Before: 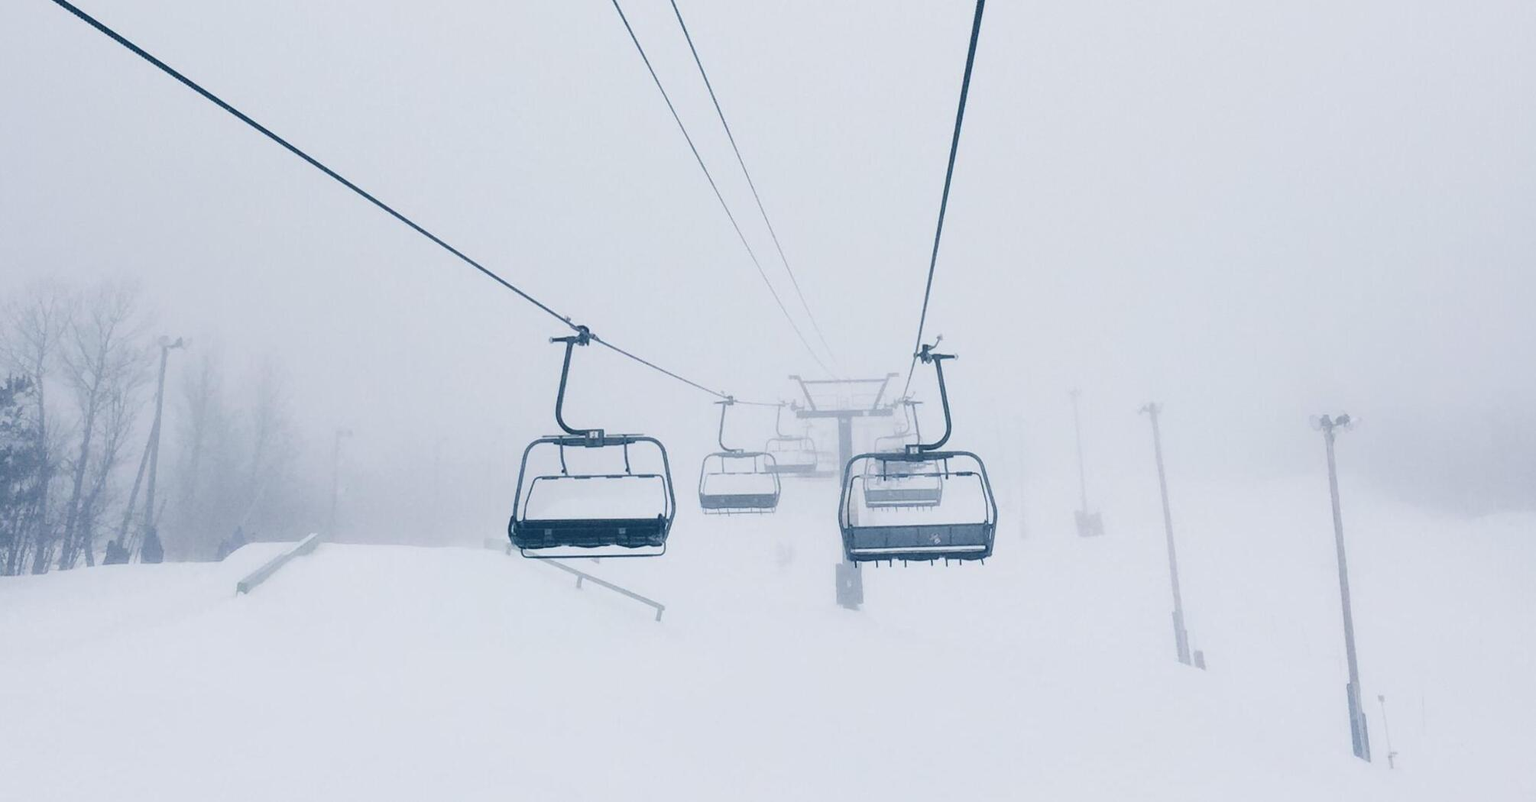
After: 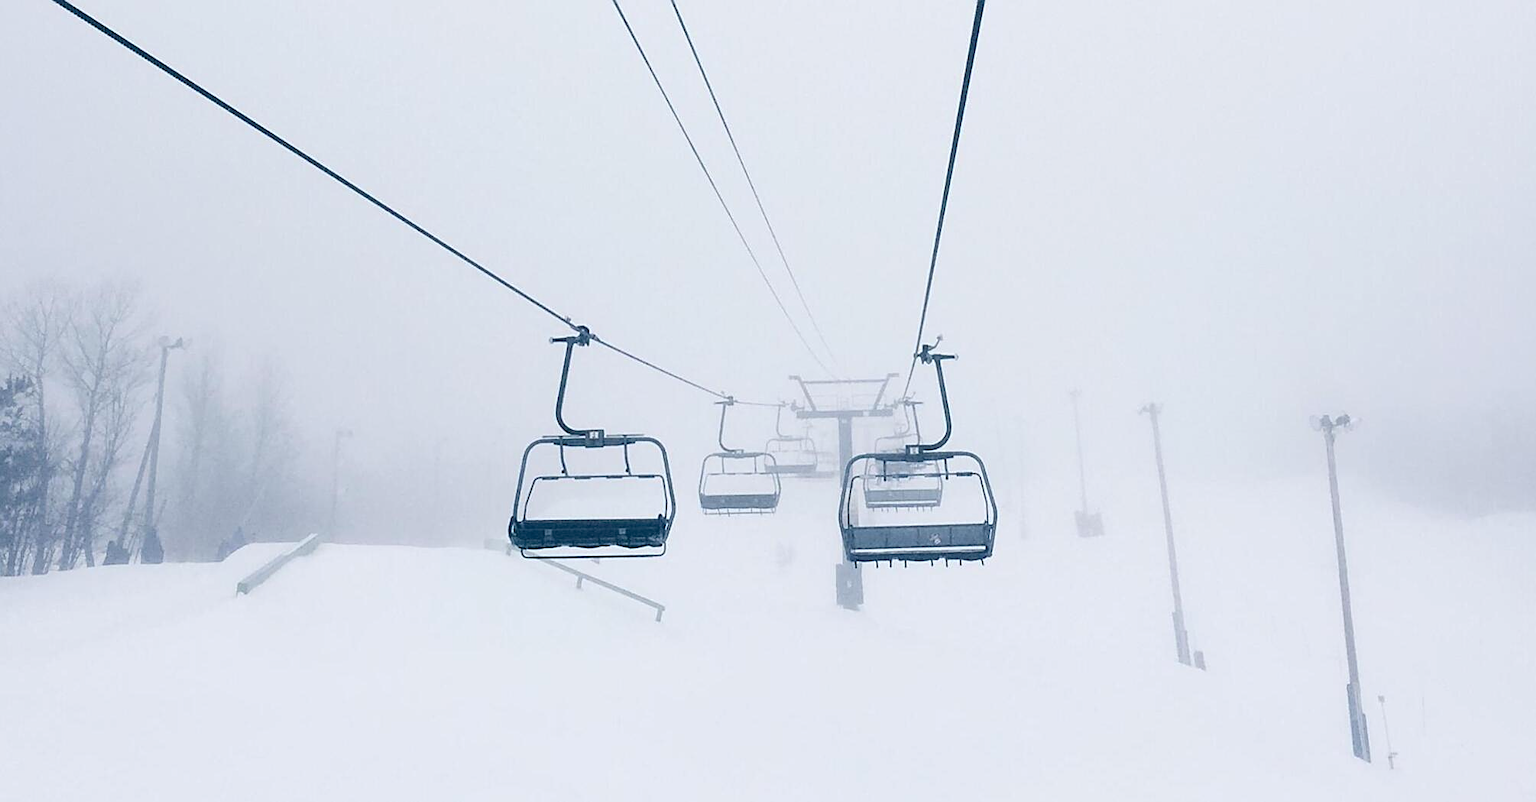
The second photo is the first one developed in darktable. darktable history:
exposure: black level correction 0.007, exposure 0.159 EV, compensate highlight preservation false
sharpen: on, module defaults
